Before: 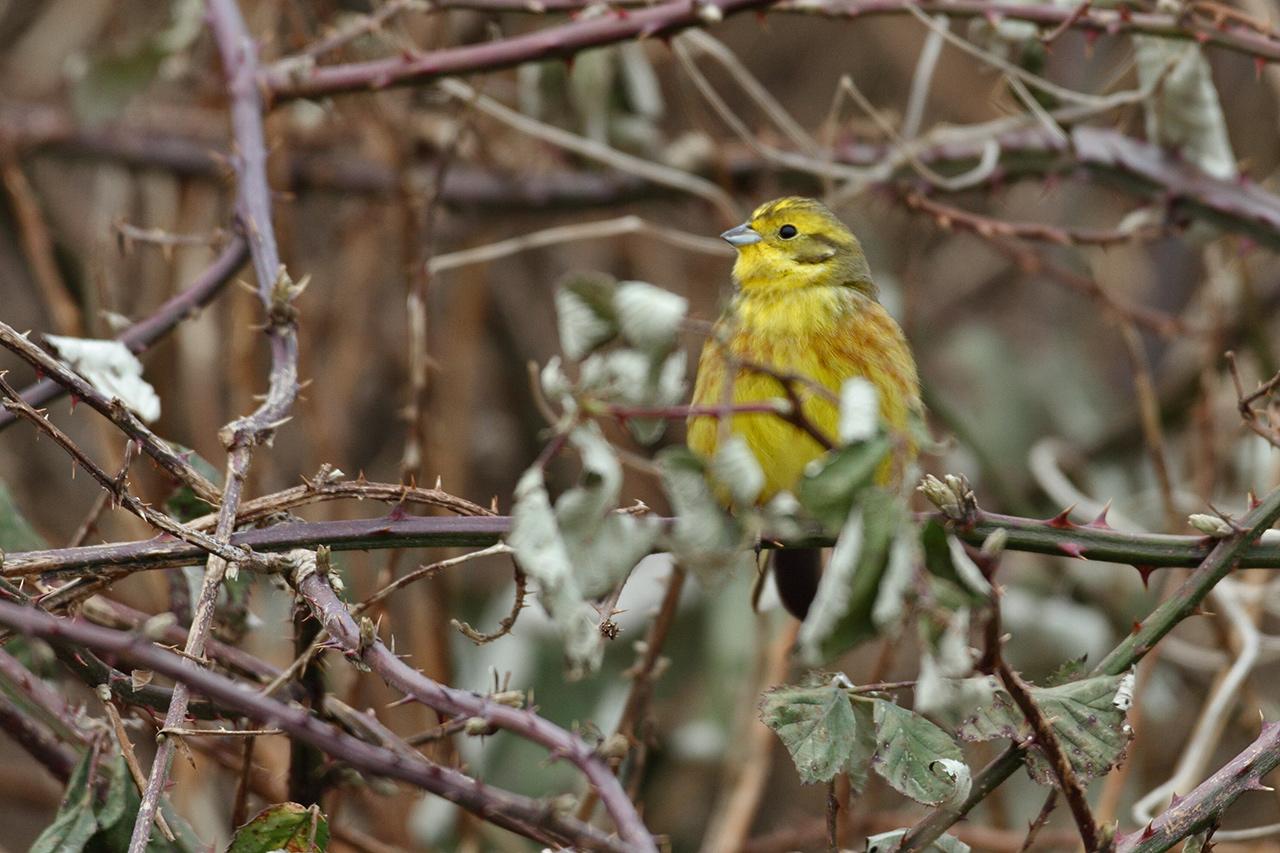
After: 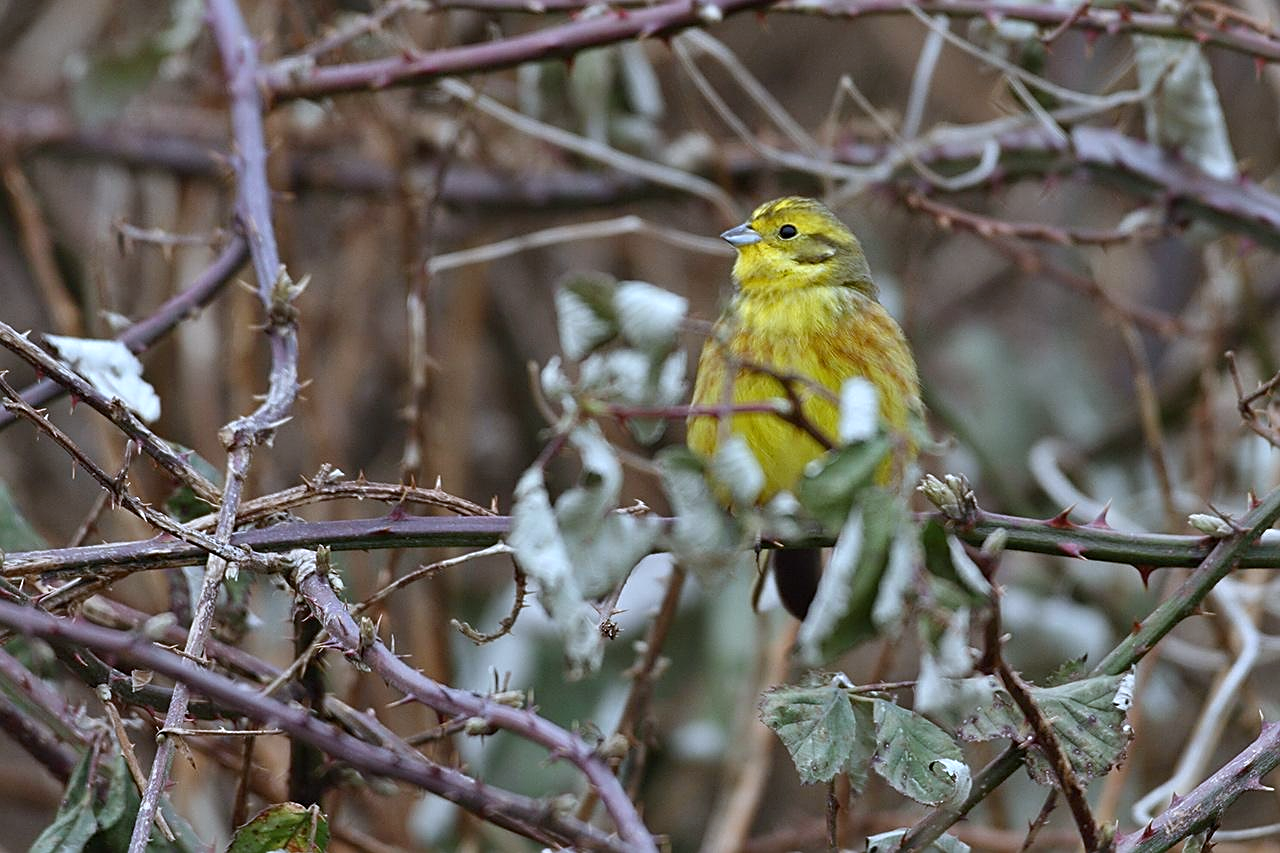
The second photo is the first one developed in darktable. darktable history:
sharpen: on, module defaults
white balance: red 0.948, green 1.02, blue 1.176
exposure: compensate highlight preservation false
